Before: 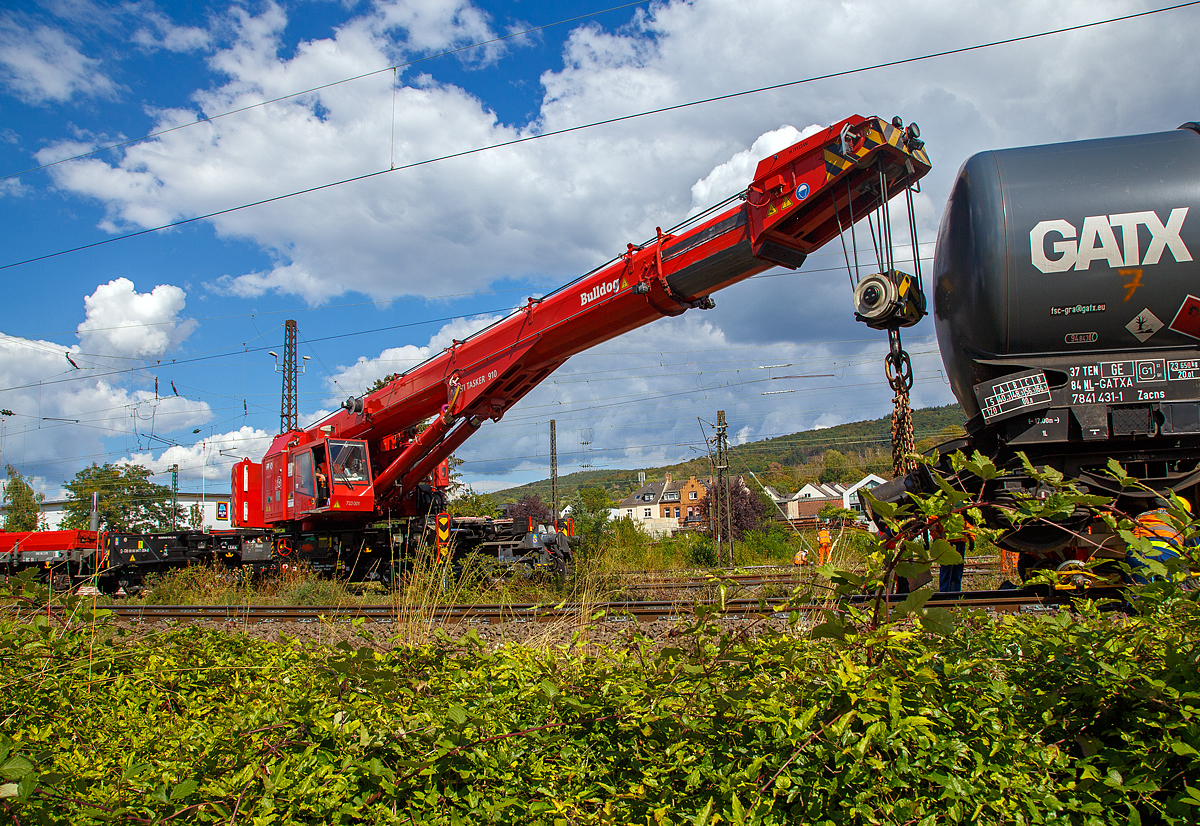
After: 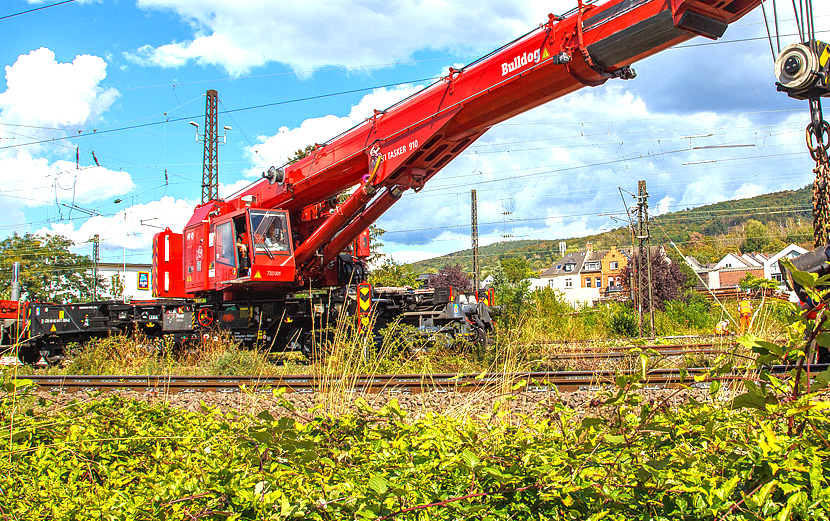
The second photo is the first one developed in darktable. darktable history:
crop: left 6.655%, top 27.949%, right 24.134%, bottom 8.976%
local contrast: on, module defaults
exposure: black level correction 0, exposure 1.199 EV, compensate highlight preservation false
